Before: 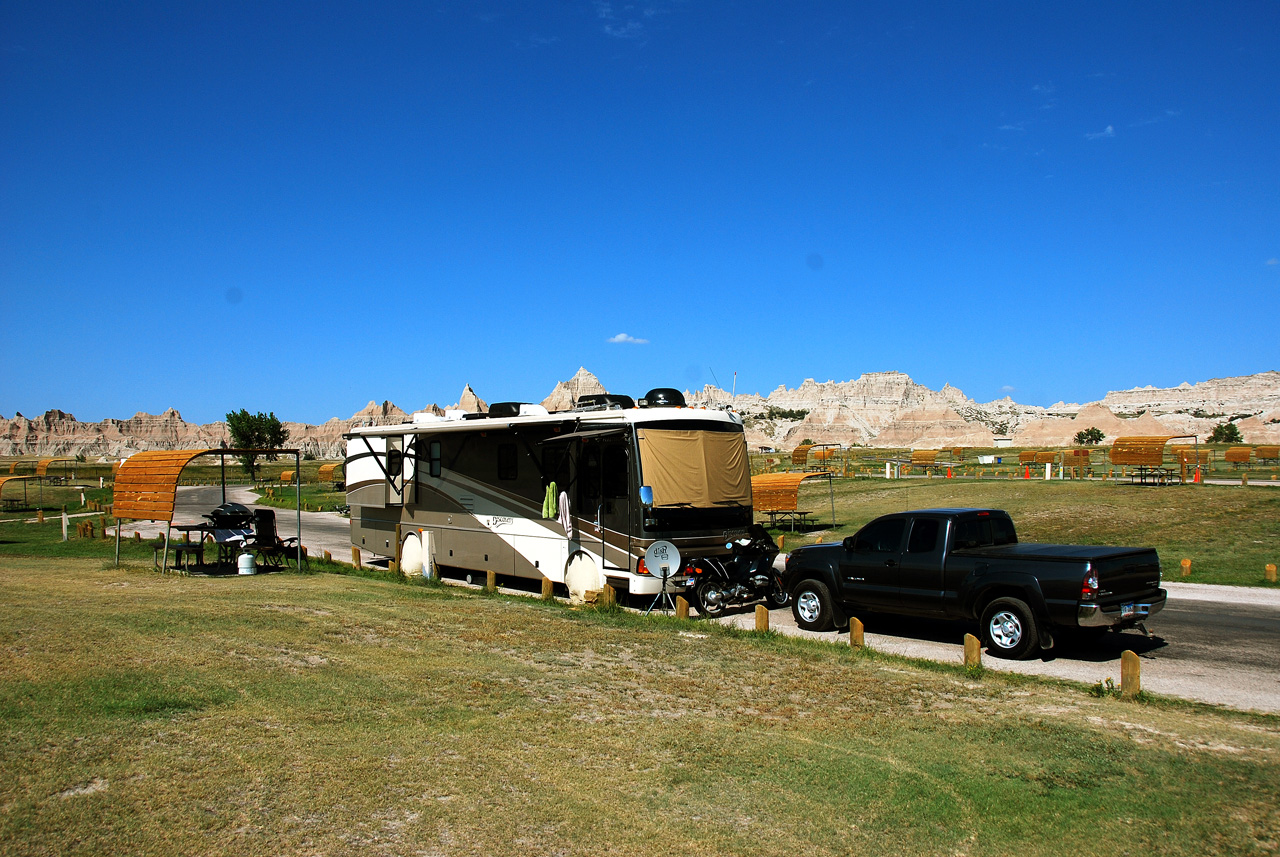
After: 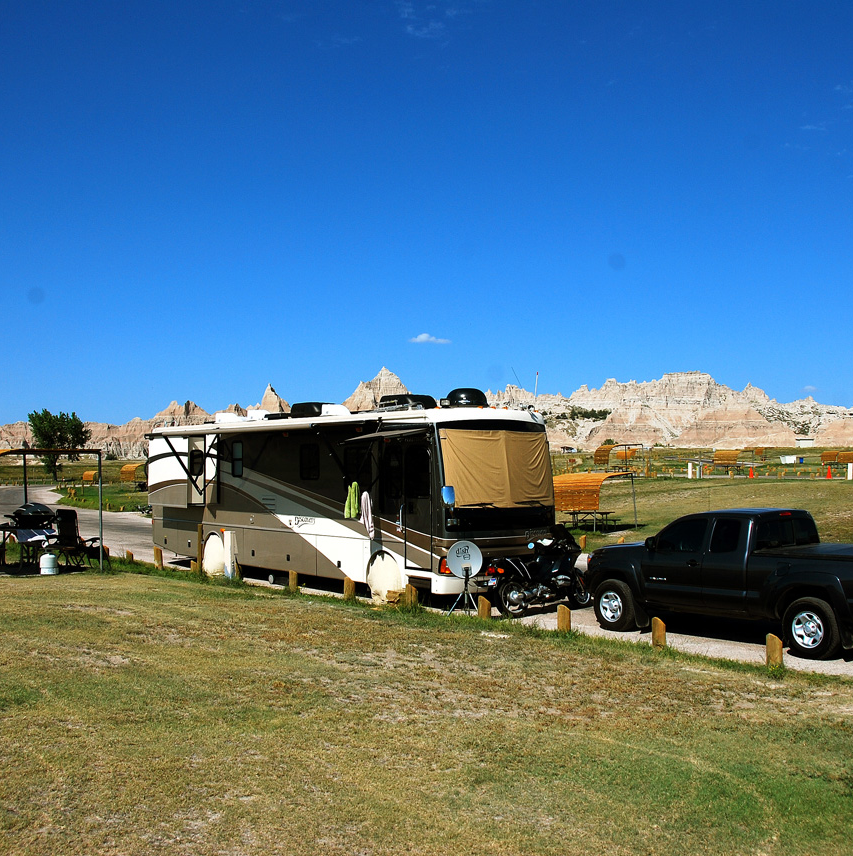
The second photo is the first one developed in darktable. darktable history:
crop and rotate: left 15.546%, right 17.787%
